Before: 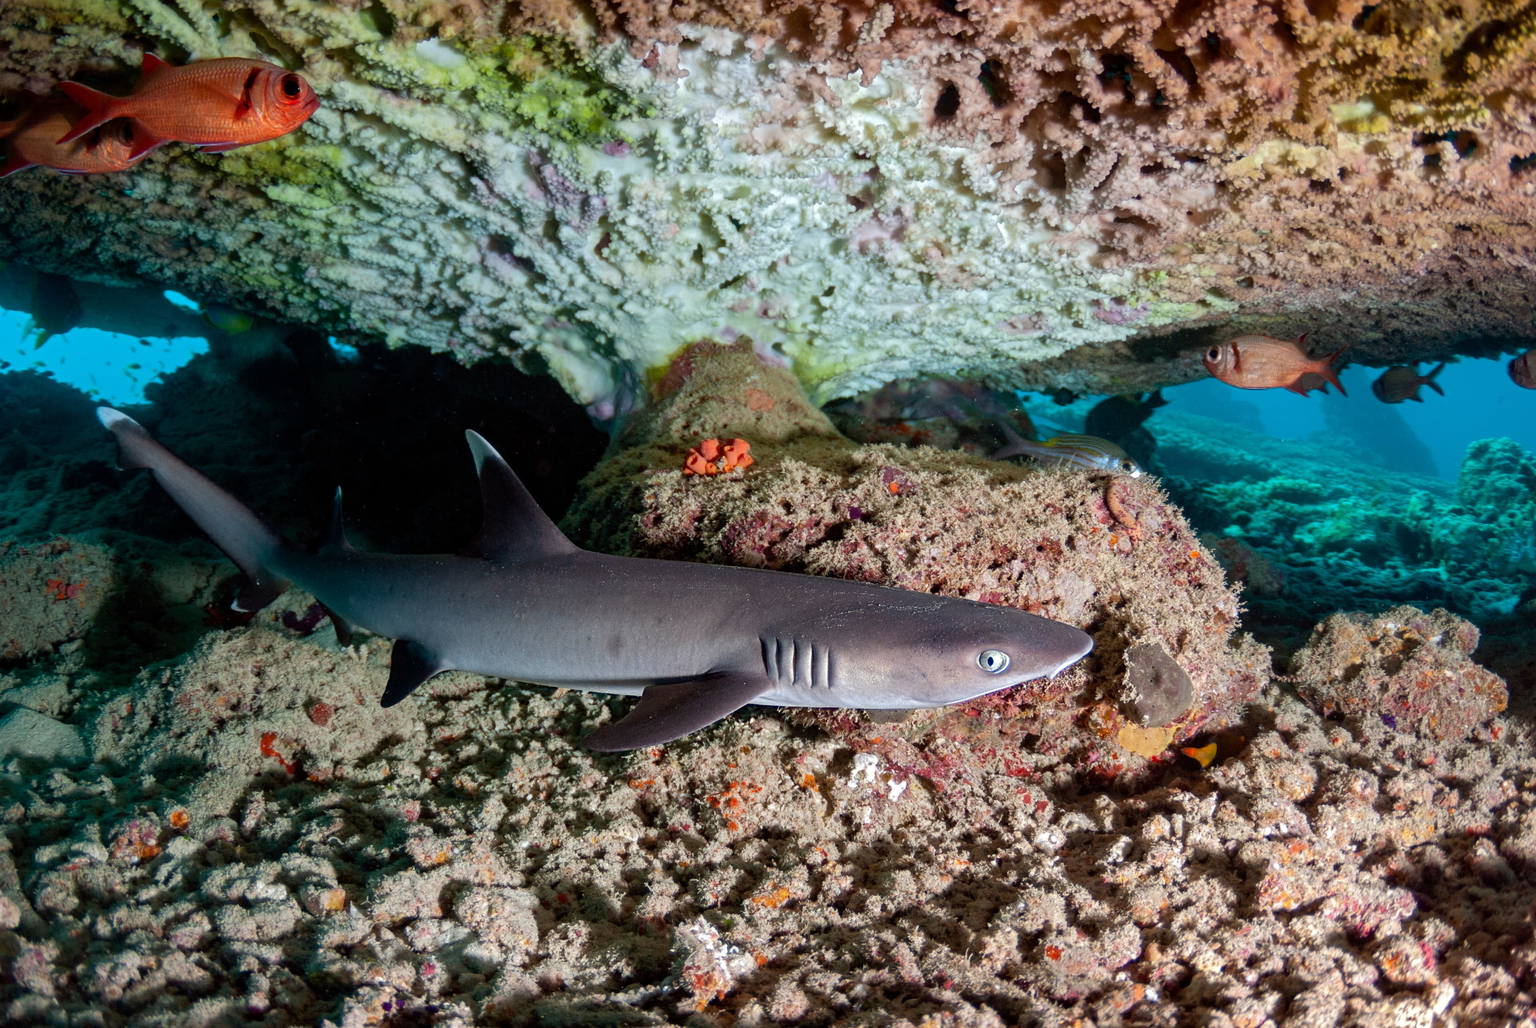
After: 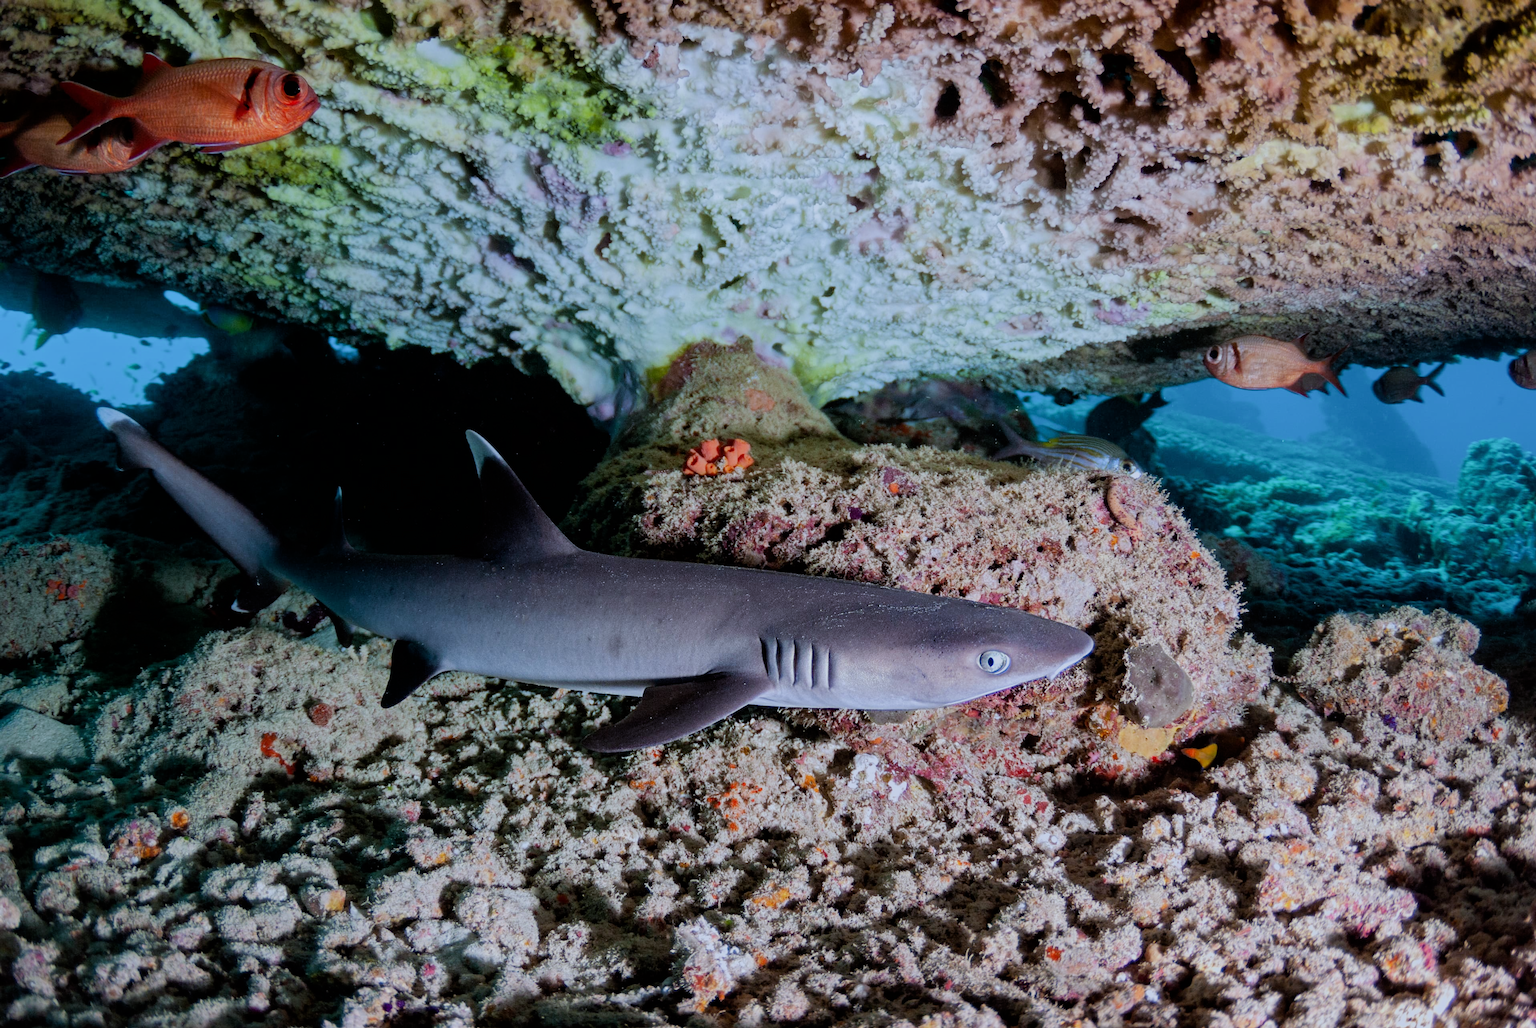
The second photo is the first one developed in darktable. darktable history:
filmic rgb: black relative exposure -7.65 EV, white relative exposure 4.56 EV, hardness 3.61
white balance: red 0.948, green 1.02, blue 1.176
